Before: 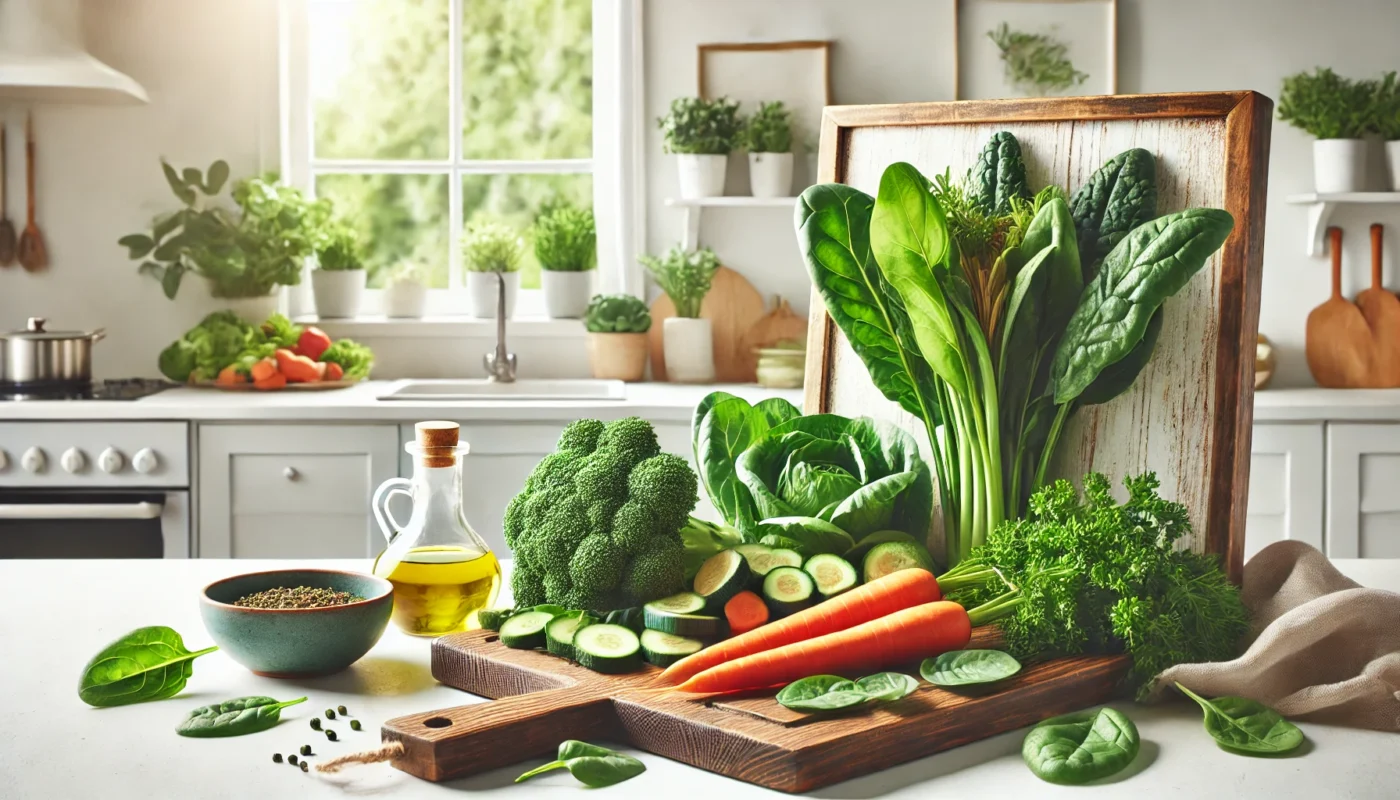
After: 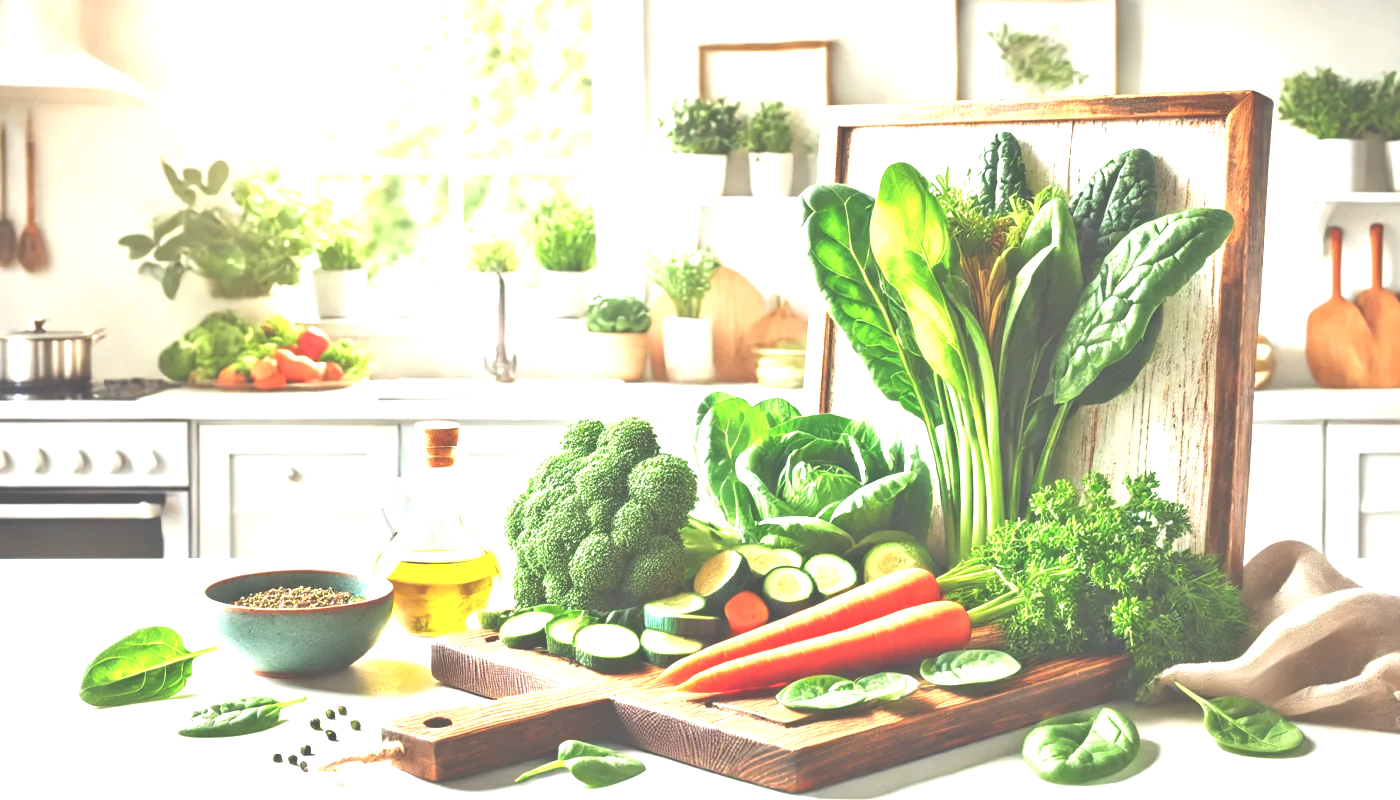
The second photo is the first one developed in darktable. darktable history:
vignetting: fall-off start 100%, brightness 0.05, saturation 0
exposure: black level correction -0.023, exposure 1.397 EV, compensate highlight preservation false
